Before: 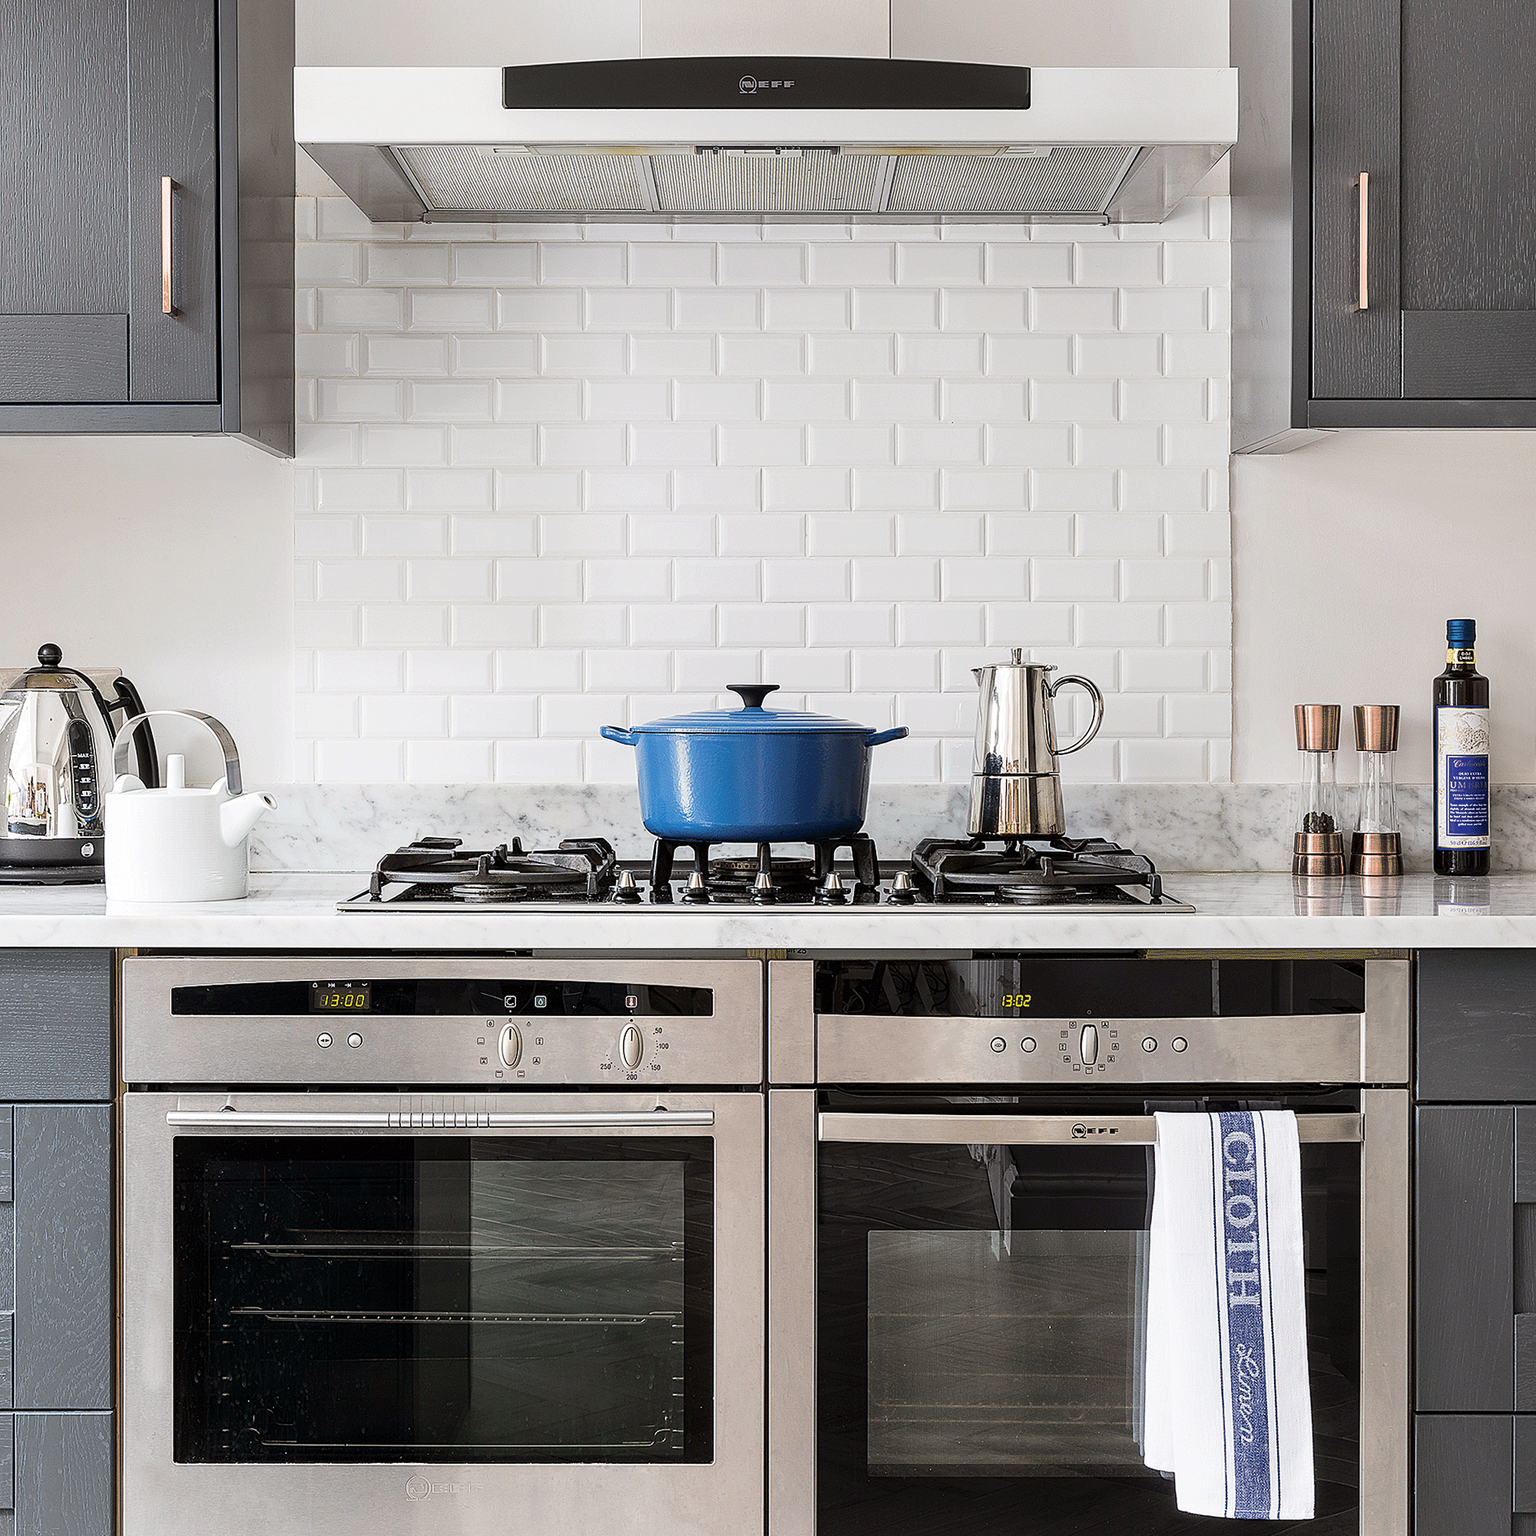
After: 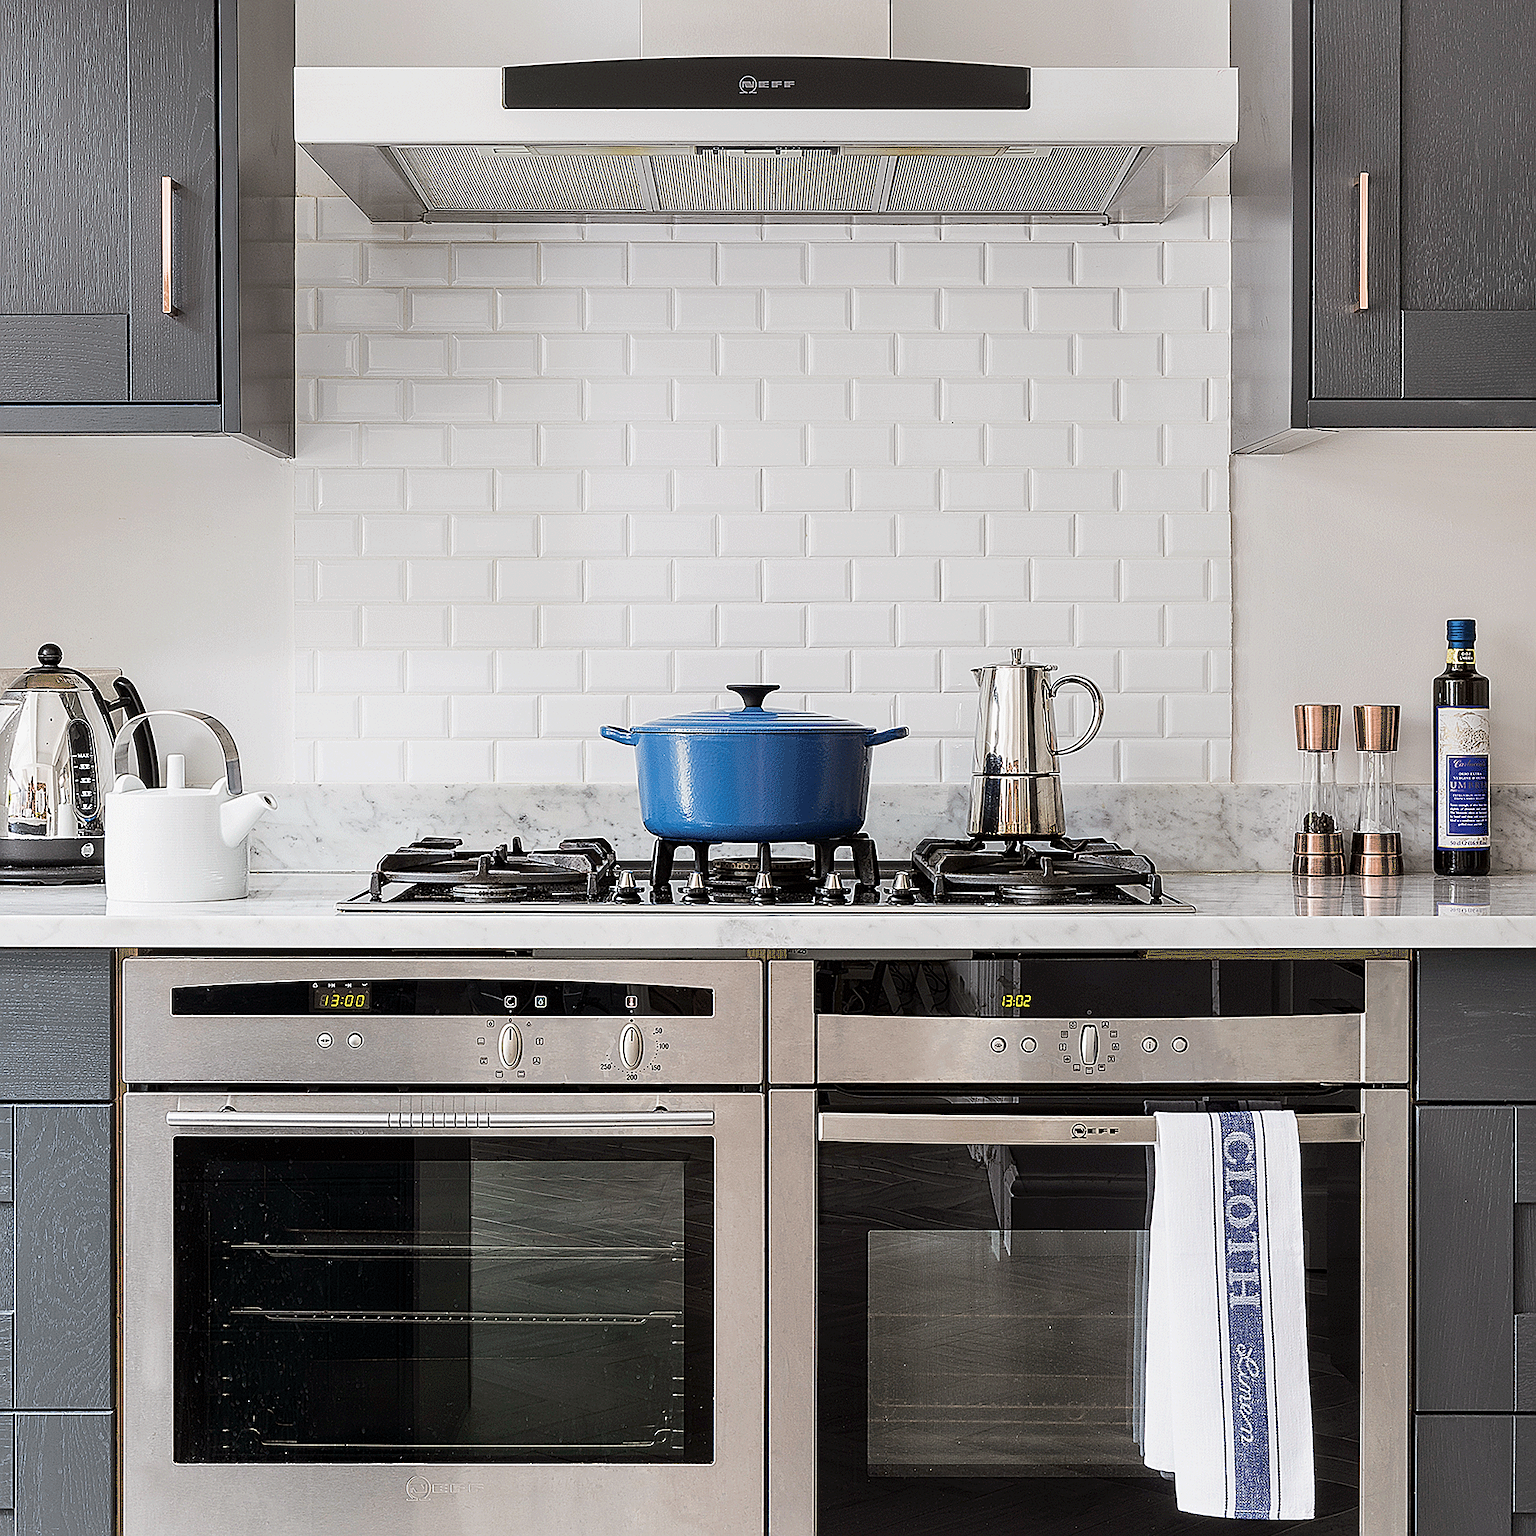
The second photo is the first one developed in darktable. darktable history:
exposure: exposure -0.11 EV, compensate highlight preservation false
sharpen: amount 0.493
